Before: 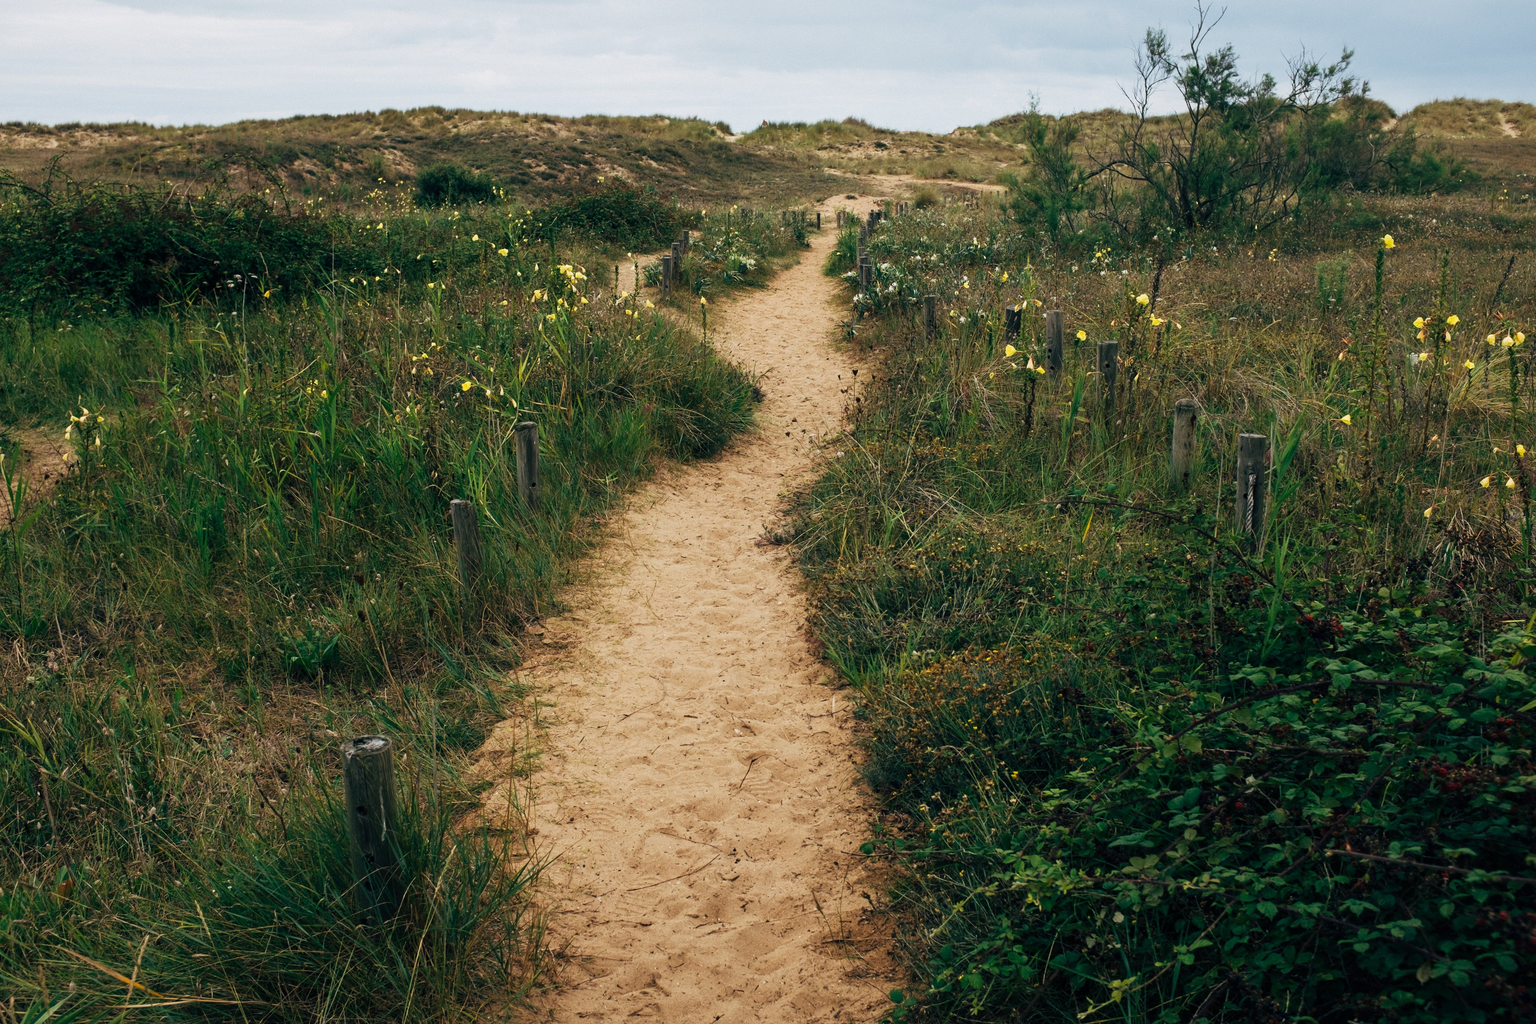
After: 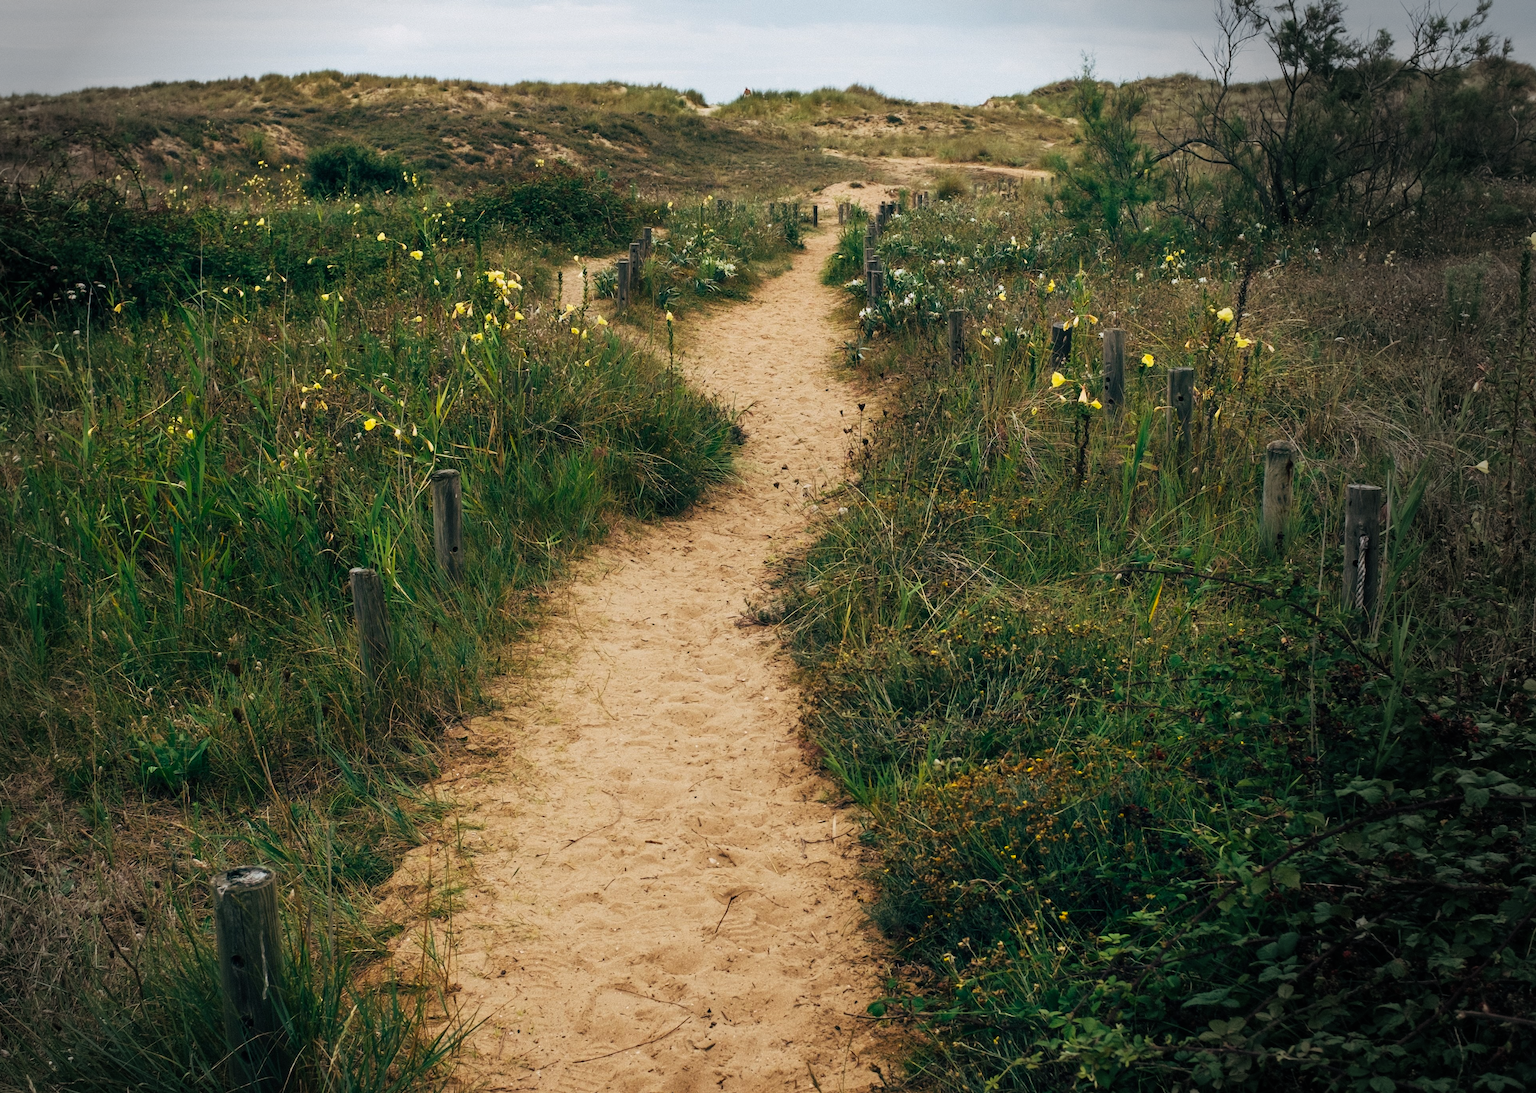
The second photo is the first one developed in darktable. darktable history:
vignetting: fall-off start 76%, fall-off radius 26.64%, center (-0.121, -0.007), width/height ratio 0.977, unbound false
crop: left 11.35%, top 4.994%, right 9.569%, bottom 10.576%
color balance rgb: perceptual saturation grading › global saturation 4.204%, global vibrance 11.15%
